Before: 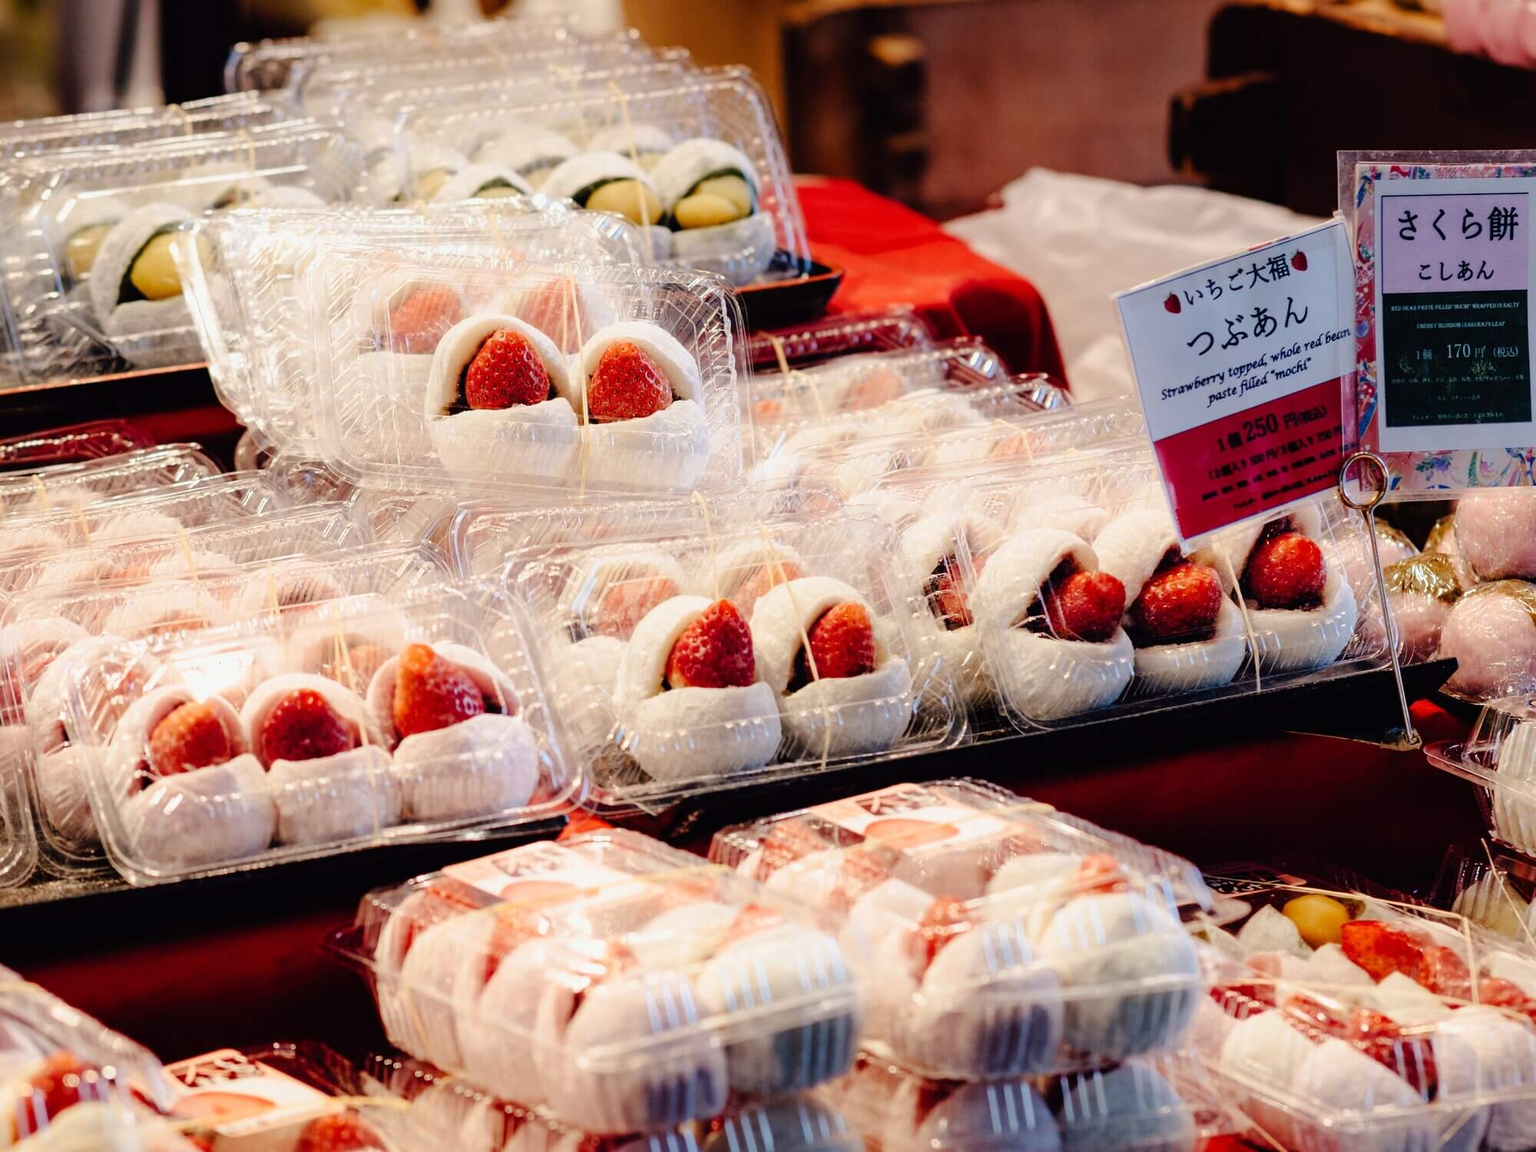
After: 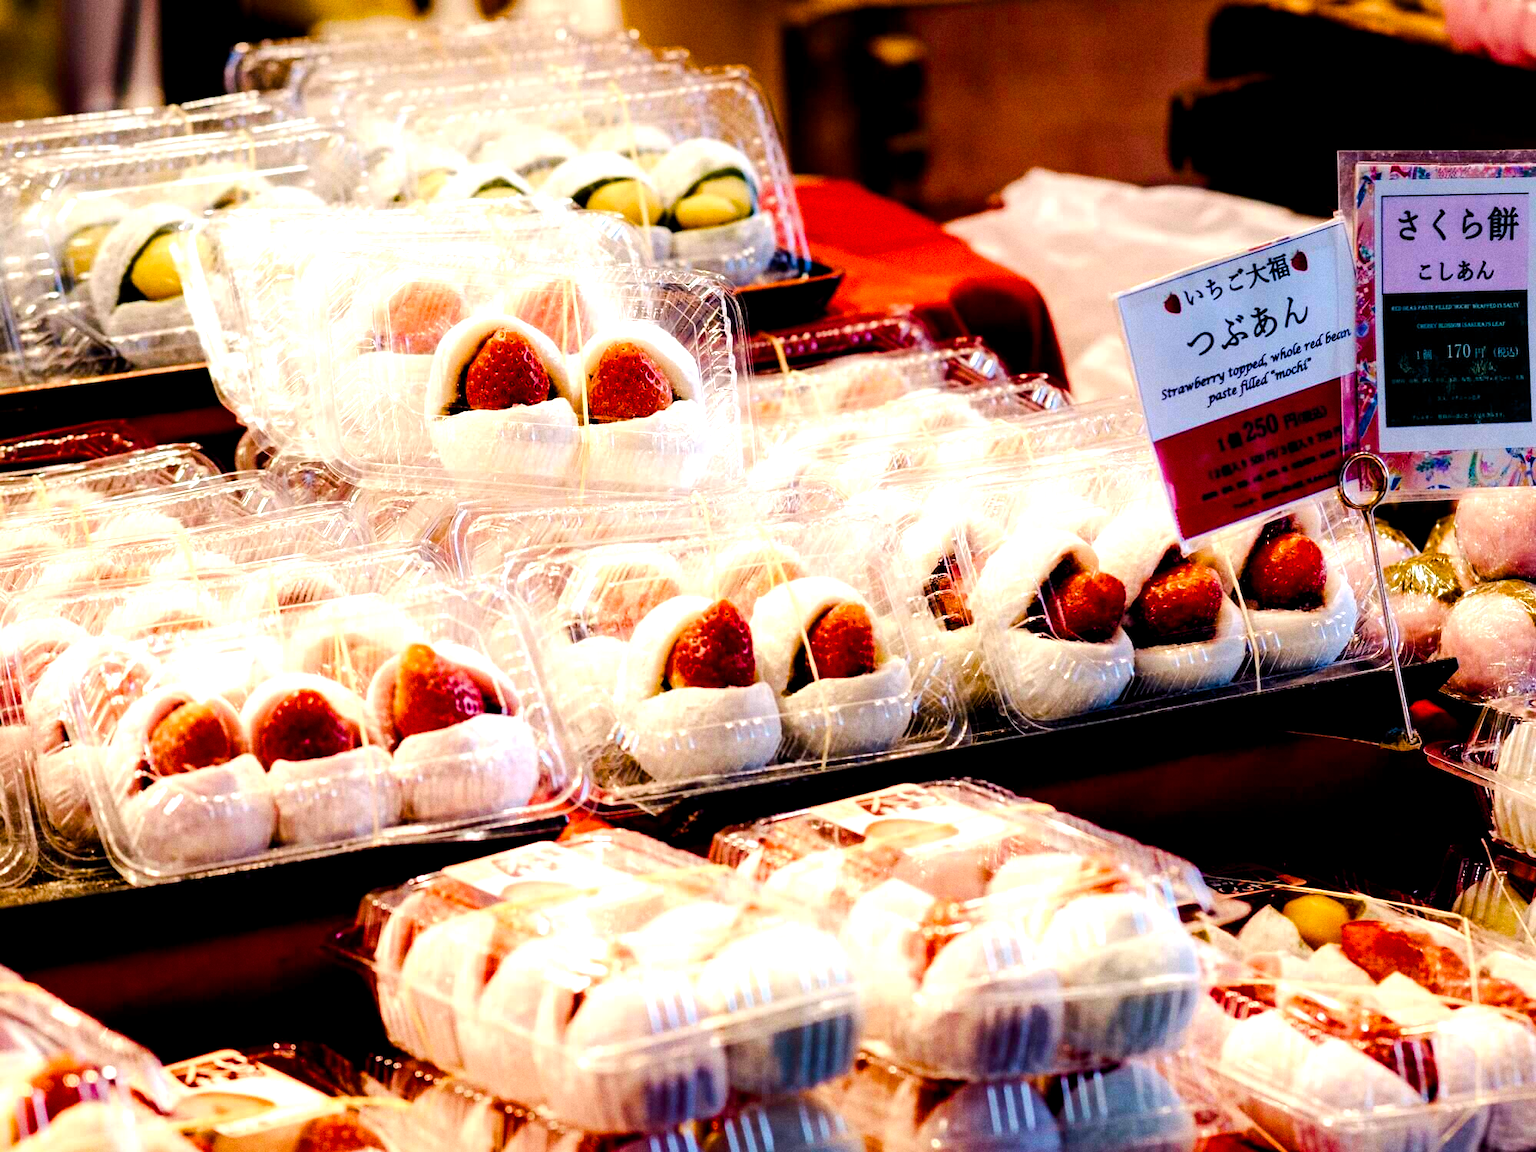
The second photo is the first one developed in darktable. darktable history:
grain: on, module defaults
color balance rgb: global offset › luminance -0.37%, perceptual saturation grading › highlights -17.77%, perceptual saturation grading › mid-tones 33.1%, perceptual saturation grading › shadows 50.52%, perceptual brilliance grading › highlights 20%, perceptual brilliance grading › mid-tones 20%, perceptual brilliance grading › shadows -20%, global vibrance 50%
